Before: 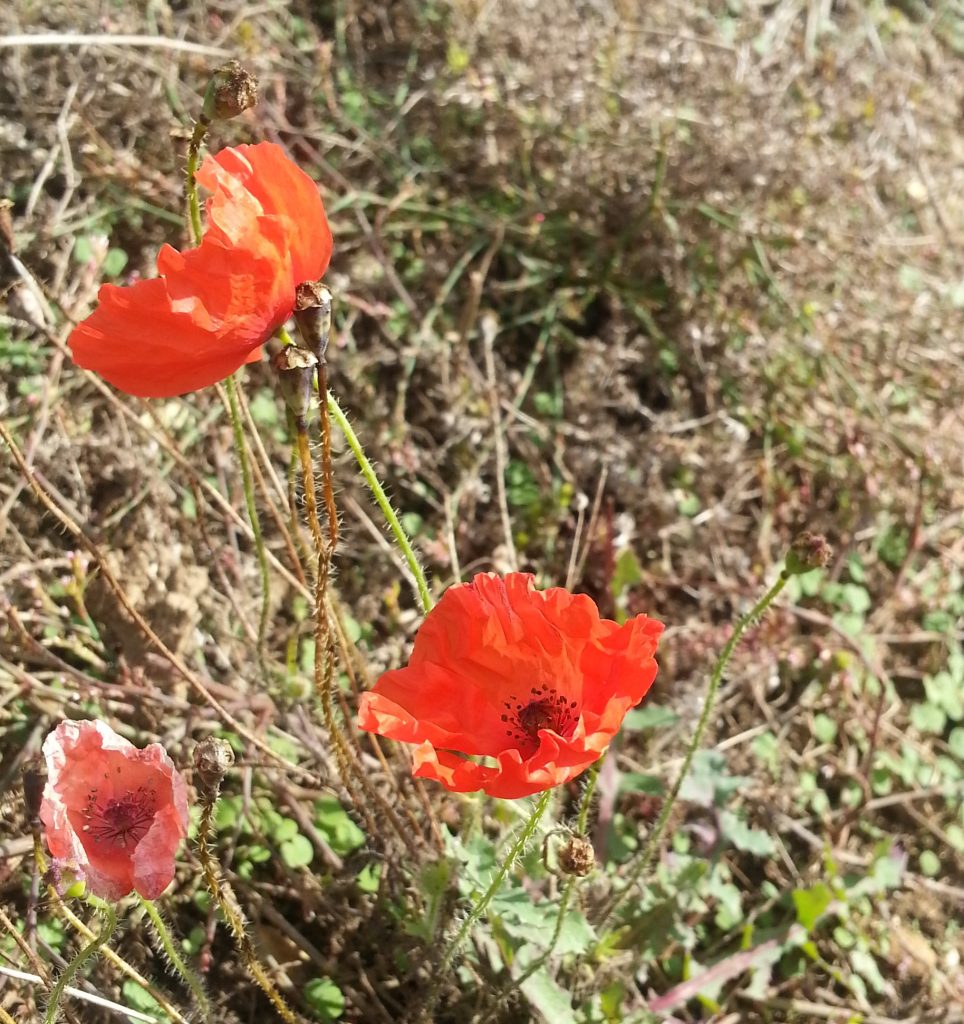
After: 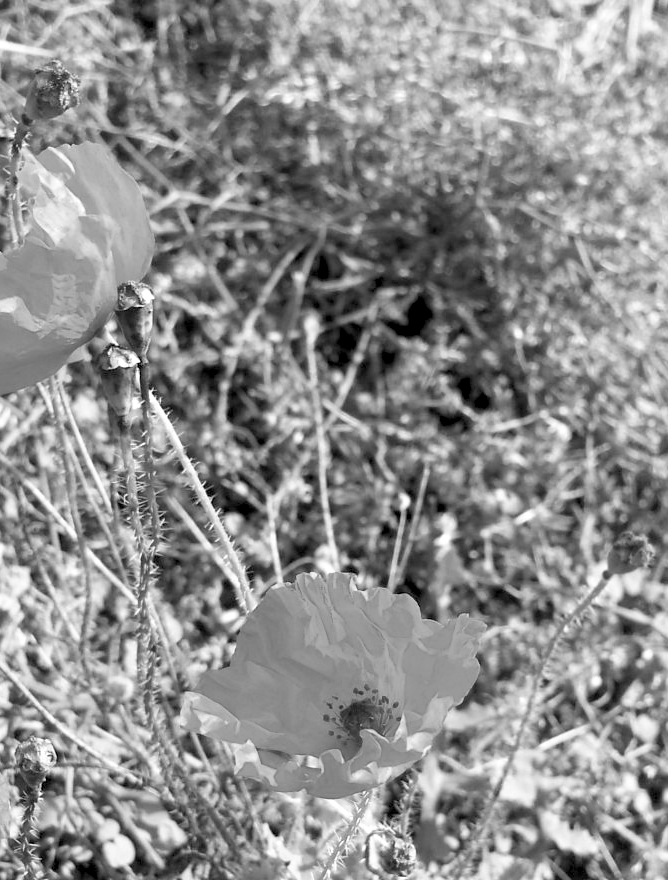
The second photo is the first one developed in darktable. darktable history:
color correction: highlights a* 4.02, highlights b* 4.98, shadows a* -7.55, shadows b* 4.98
crop: left 18.479%, right 12.2%, bottom 13.971%
shadows and highlights: shadows 0, highlights 40
color zones: curves: ch1 [(0, -0.014) (0.143, -0.013) (0.286, -0.013) (0.429, -0.016) (0.571, -0.019) (0.714, -0.015) (0.857, 0.002) (1, -0.014)]
rgb levels: levels [[0.013, 0.434, 0.89], [0, 0.5, 1], [0, 0.5, 1]]
